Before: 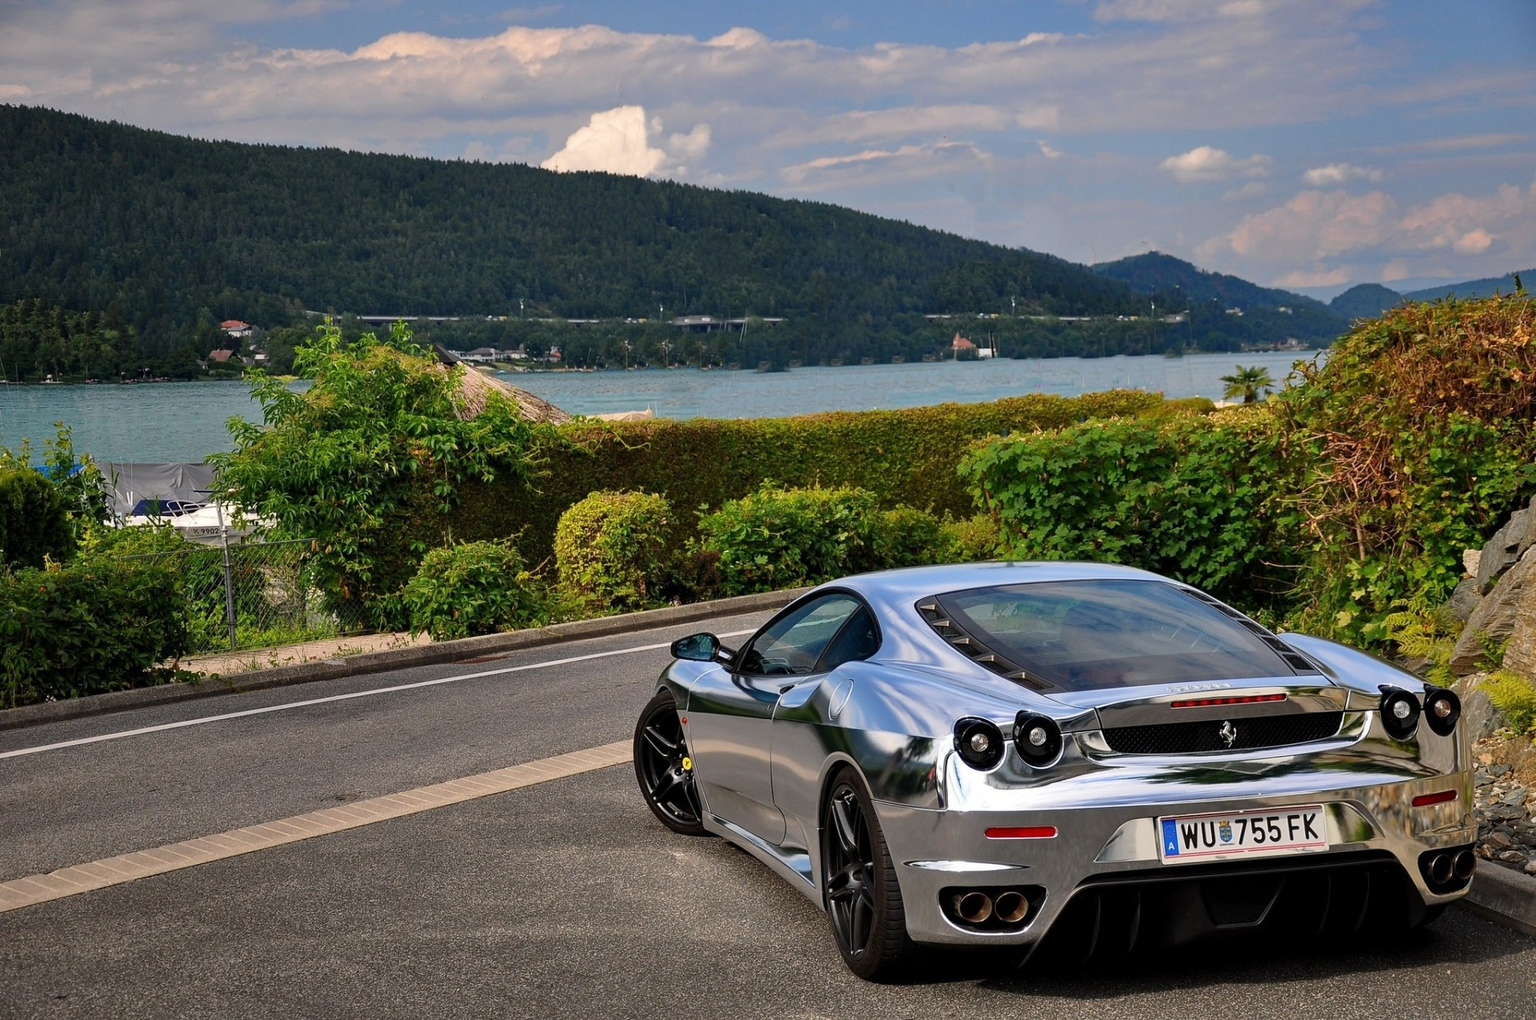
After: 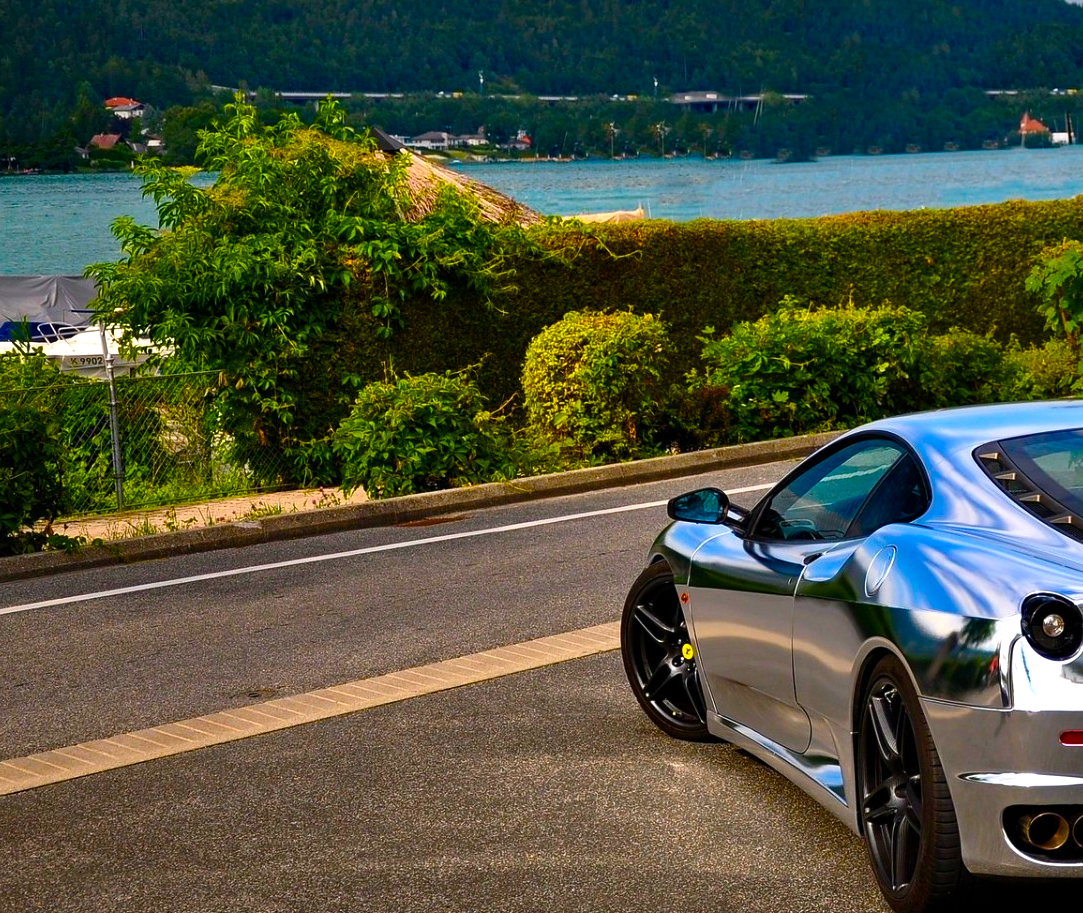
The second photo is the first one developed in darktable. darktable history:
color balance rgb: linear chroma grading › shadows 9.468%, linear chroma grading › highlights 10.014%, linear chroma grading › global chroma 15.195%, linear chroma grading › mid-tones 14.757%, perceptual saturation grading › global saturation 20%, perceptual saturation grading › highlights -25.167%, perceptual saturation grading › shadows 50.086%, perceptual brilliance grading › global brilliance -17.949%, perceptual brilliance grading › highlights 28.769%, global vibrance 50.637%
crop: left 8.935%, top 23.77%, right 34.645%, bottom 4.546%
